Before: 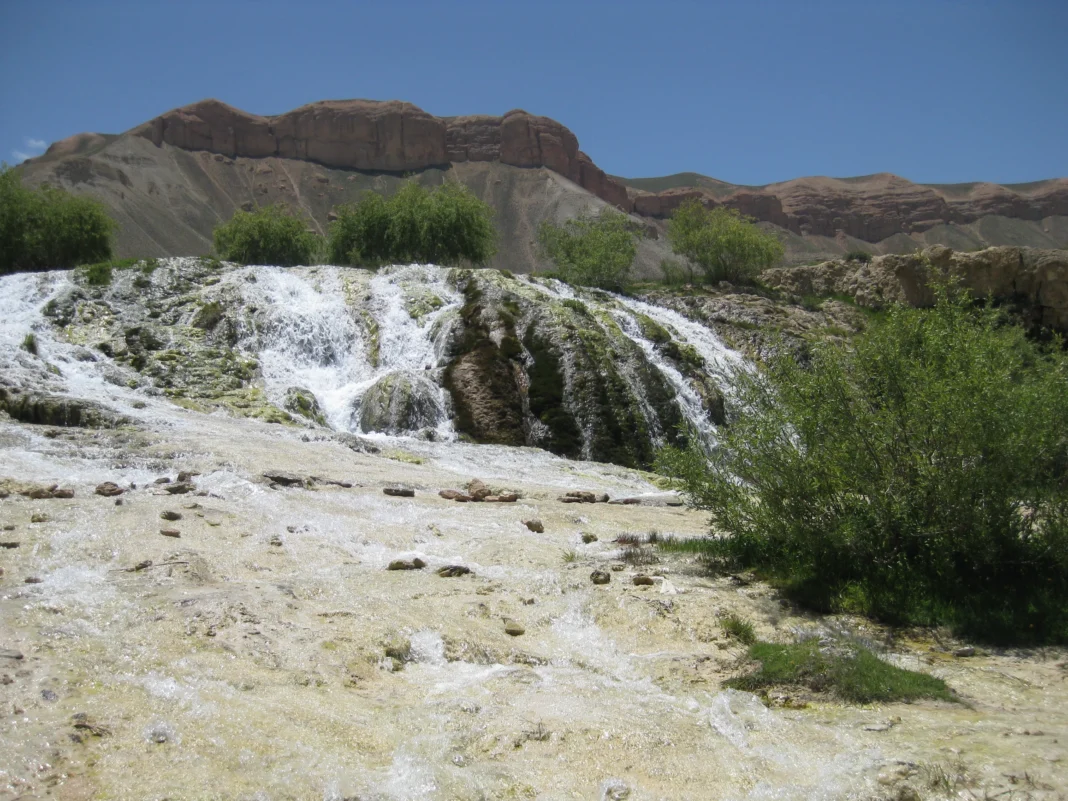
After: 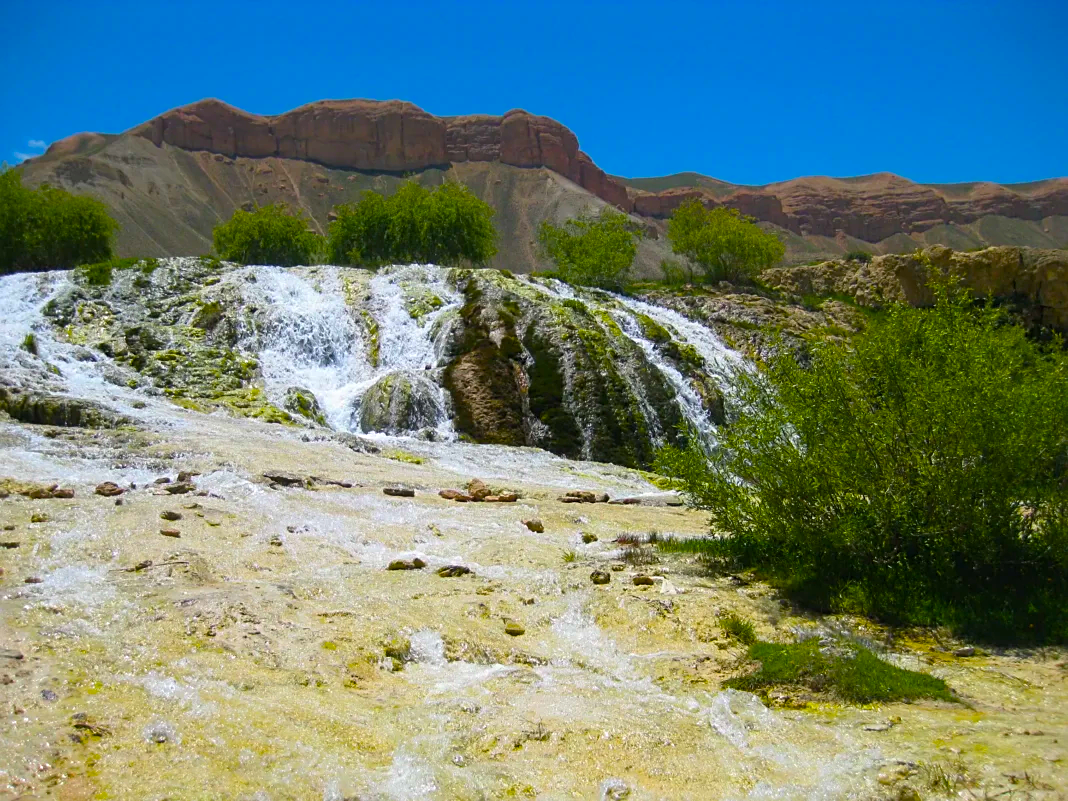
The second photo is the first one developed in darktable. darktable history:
sharpen: on, module defaults
color balance rgb: linear chroma grading › global chroma 42%, perceptual saturation grading › global saturation 42%, global vibrance 33%
